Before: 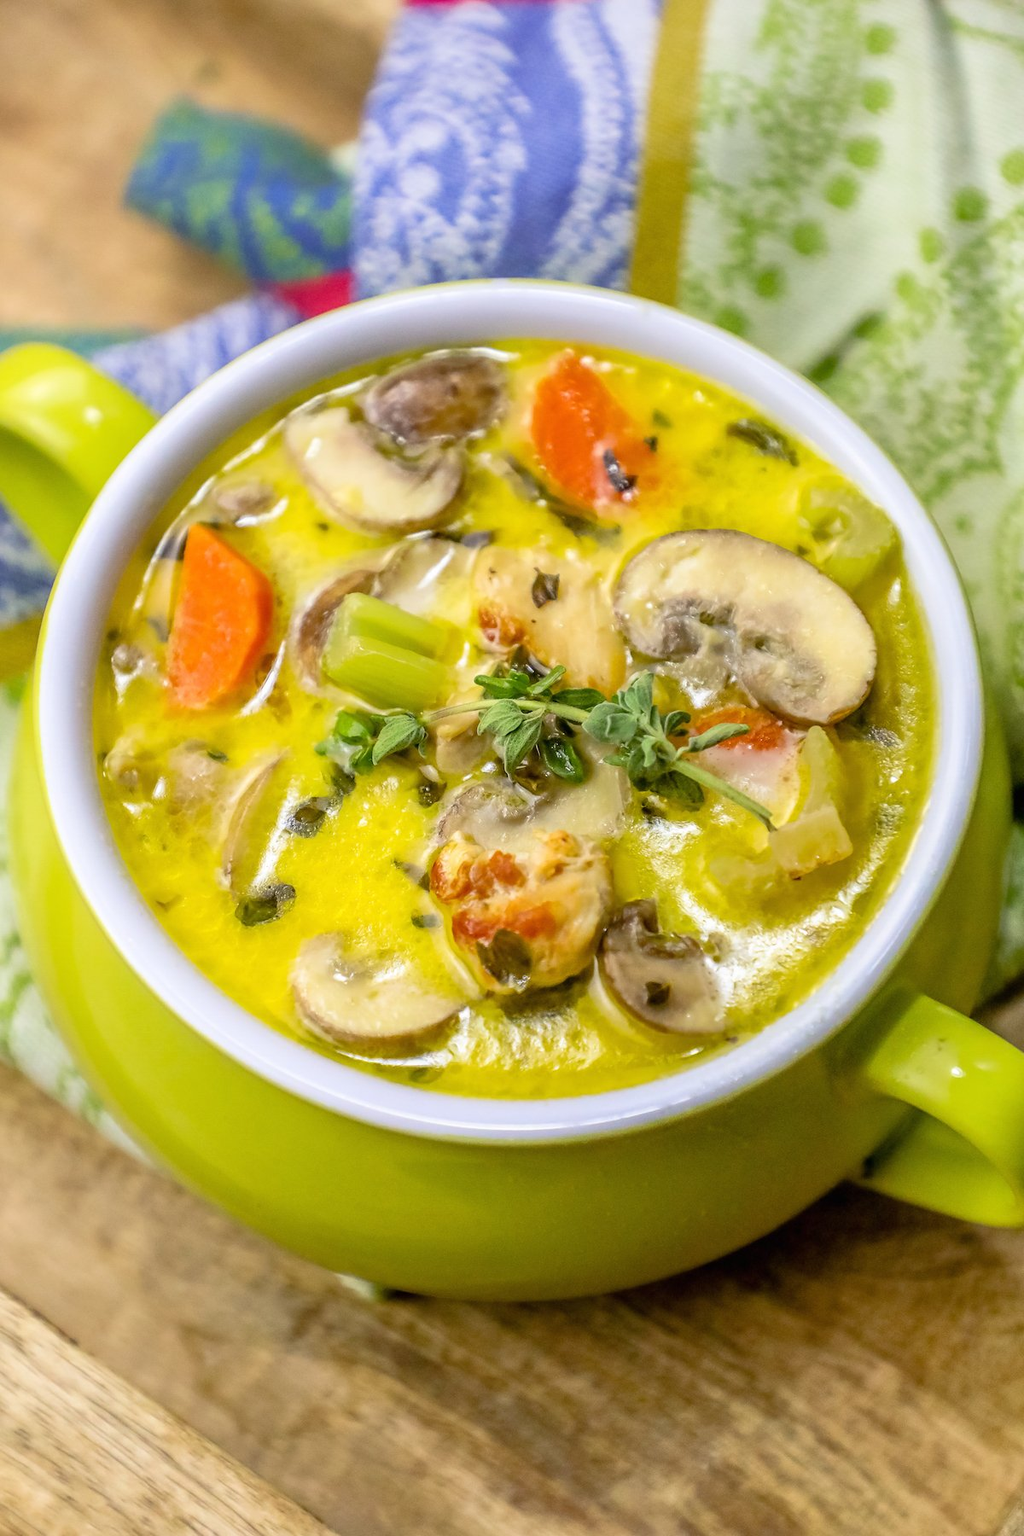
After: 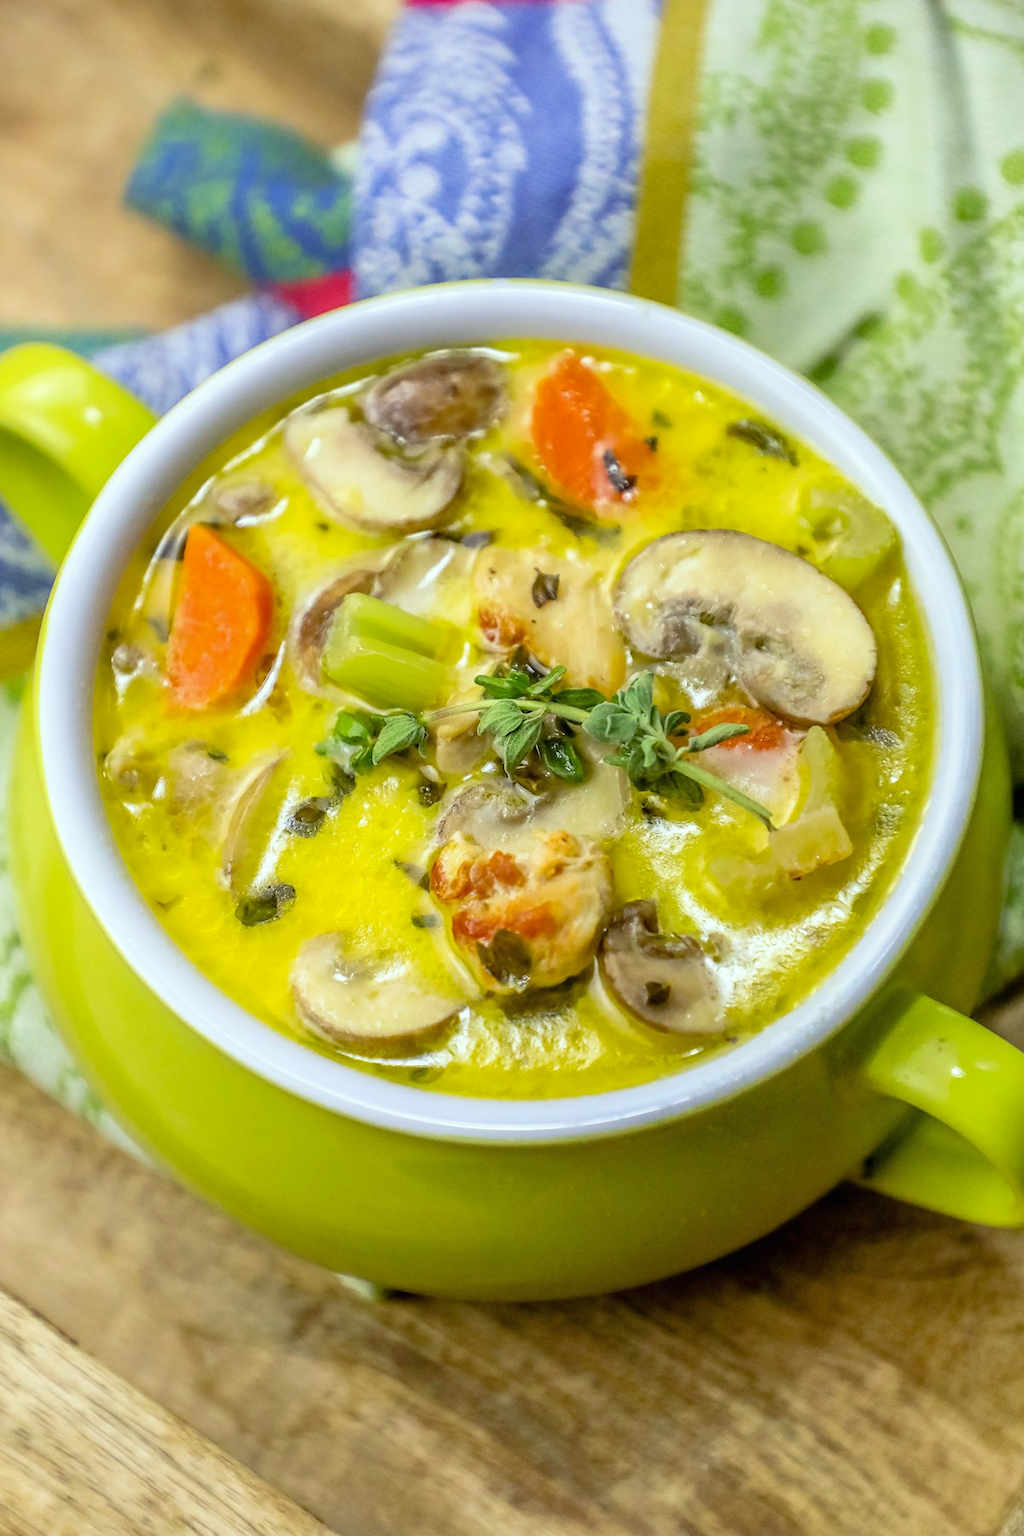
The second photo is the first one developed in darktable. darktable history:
color correction: highlights a* -6.48, highlights b* 0.484
